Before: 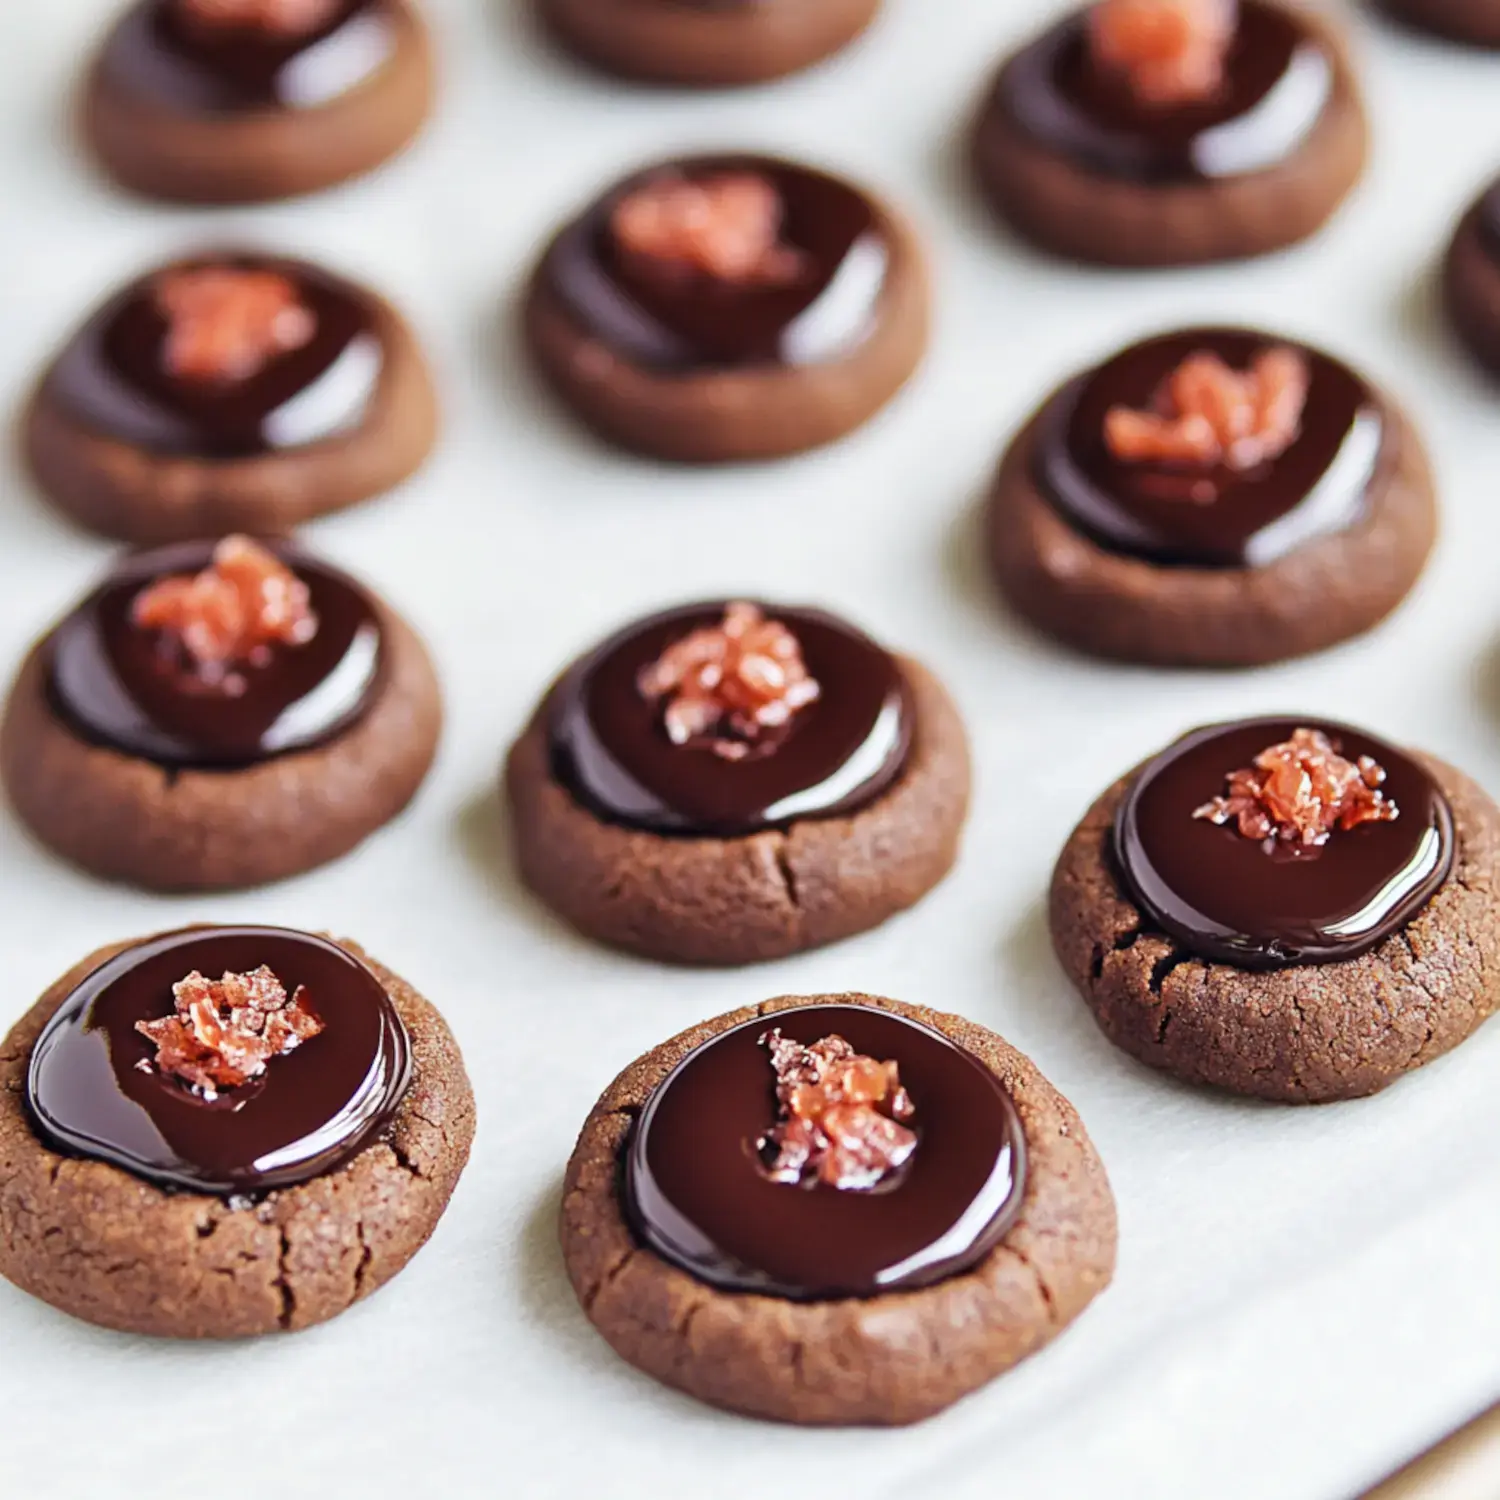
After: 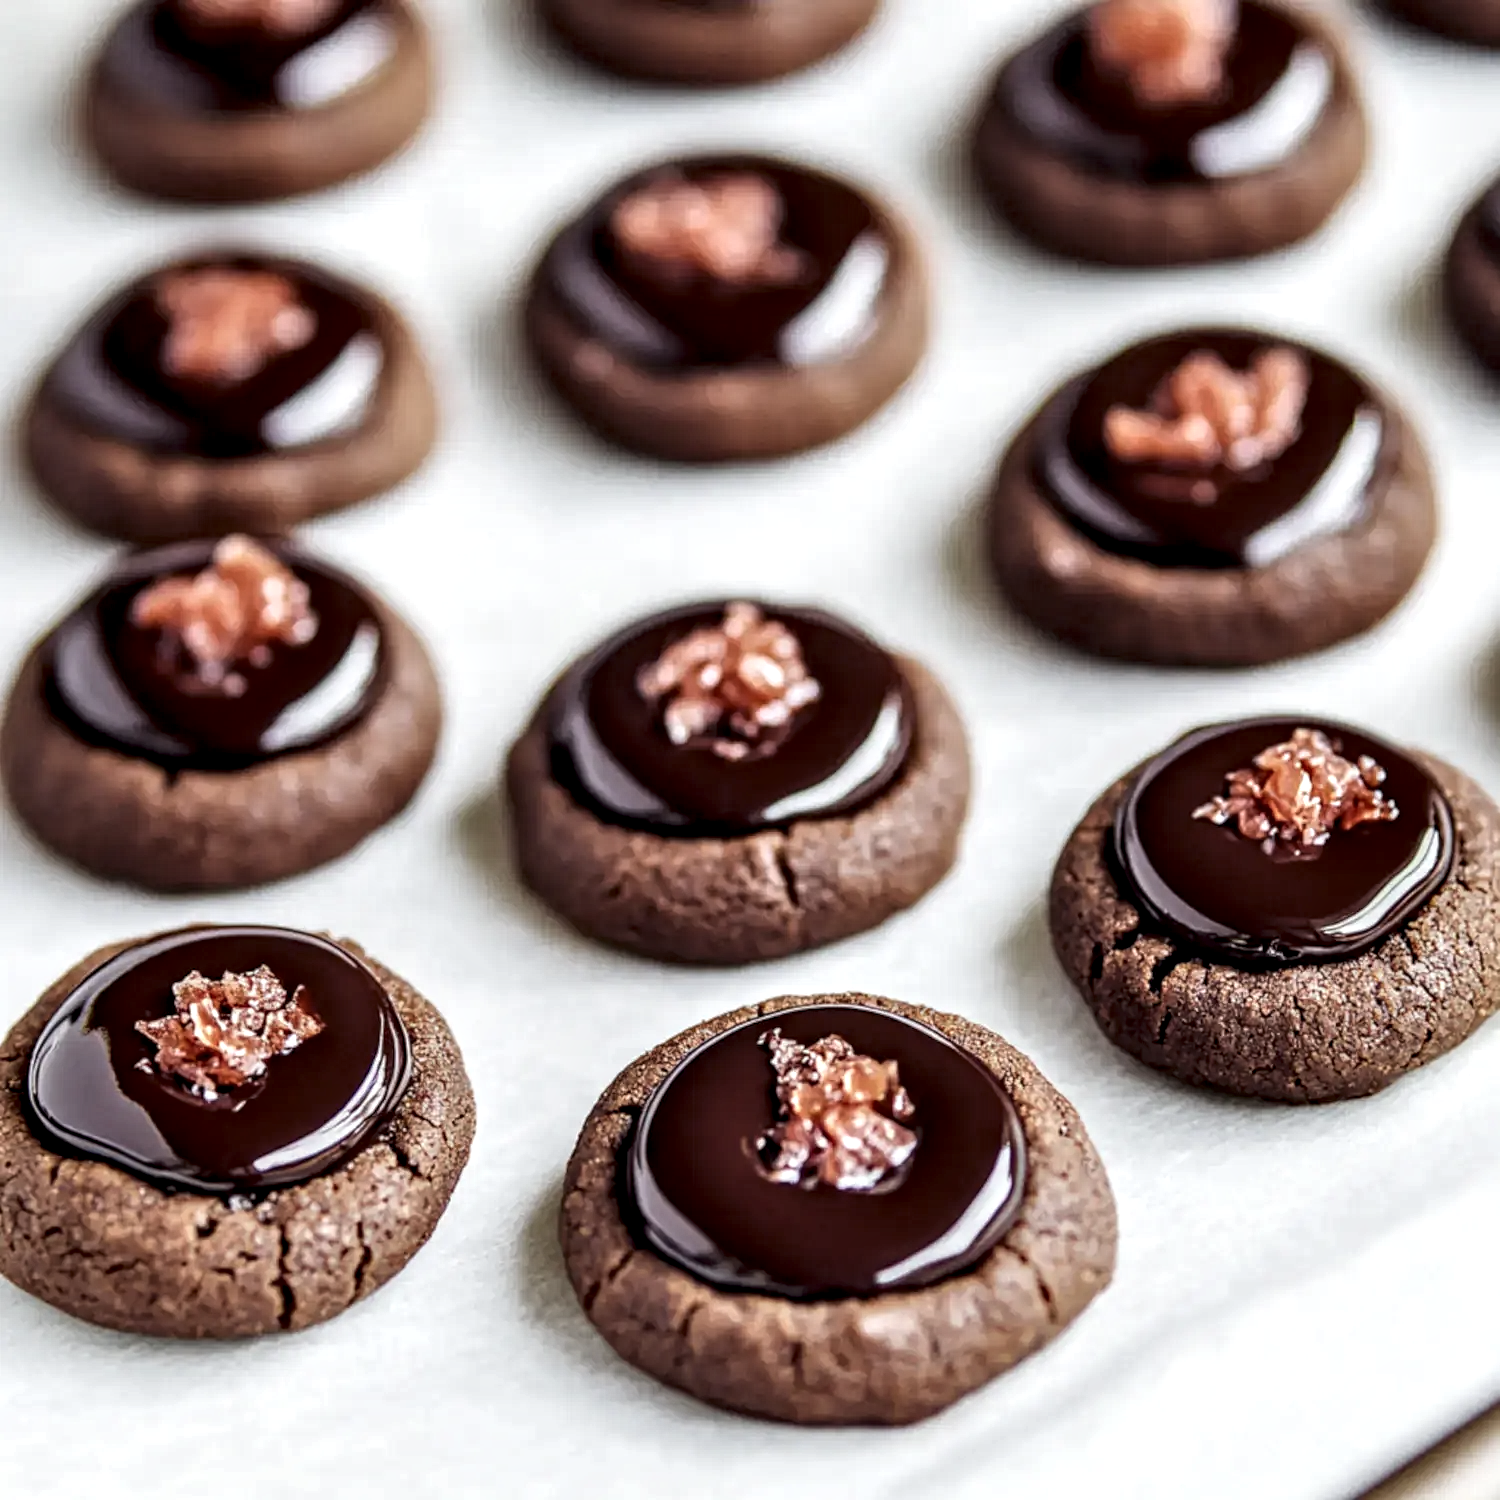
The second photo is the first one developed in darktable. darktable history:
local contrast: highlights 19%, detail 186%
contrast brightness saturation: contrast 0.06, brightness -0.01, saturation -0.23
